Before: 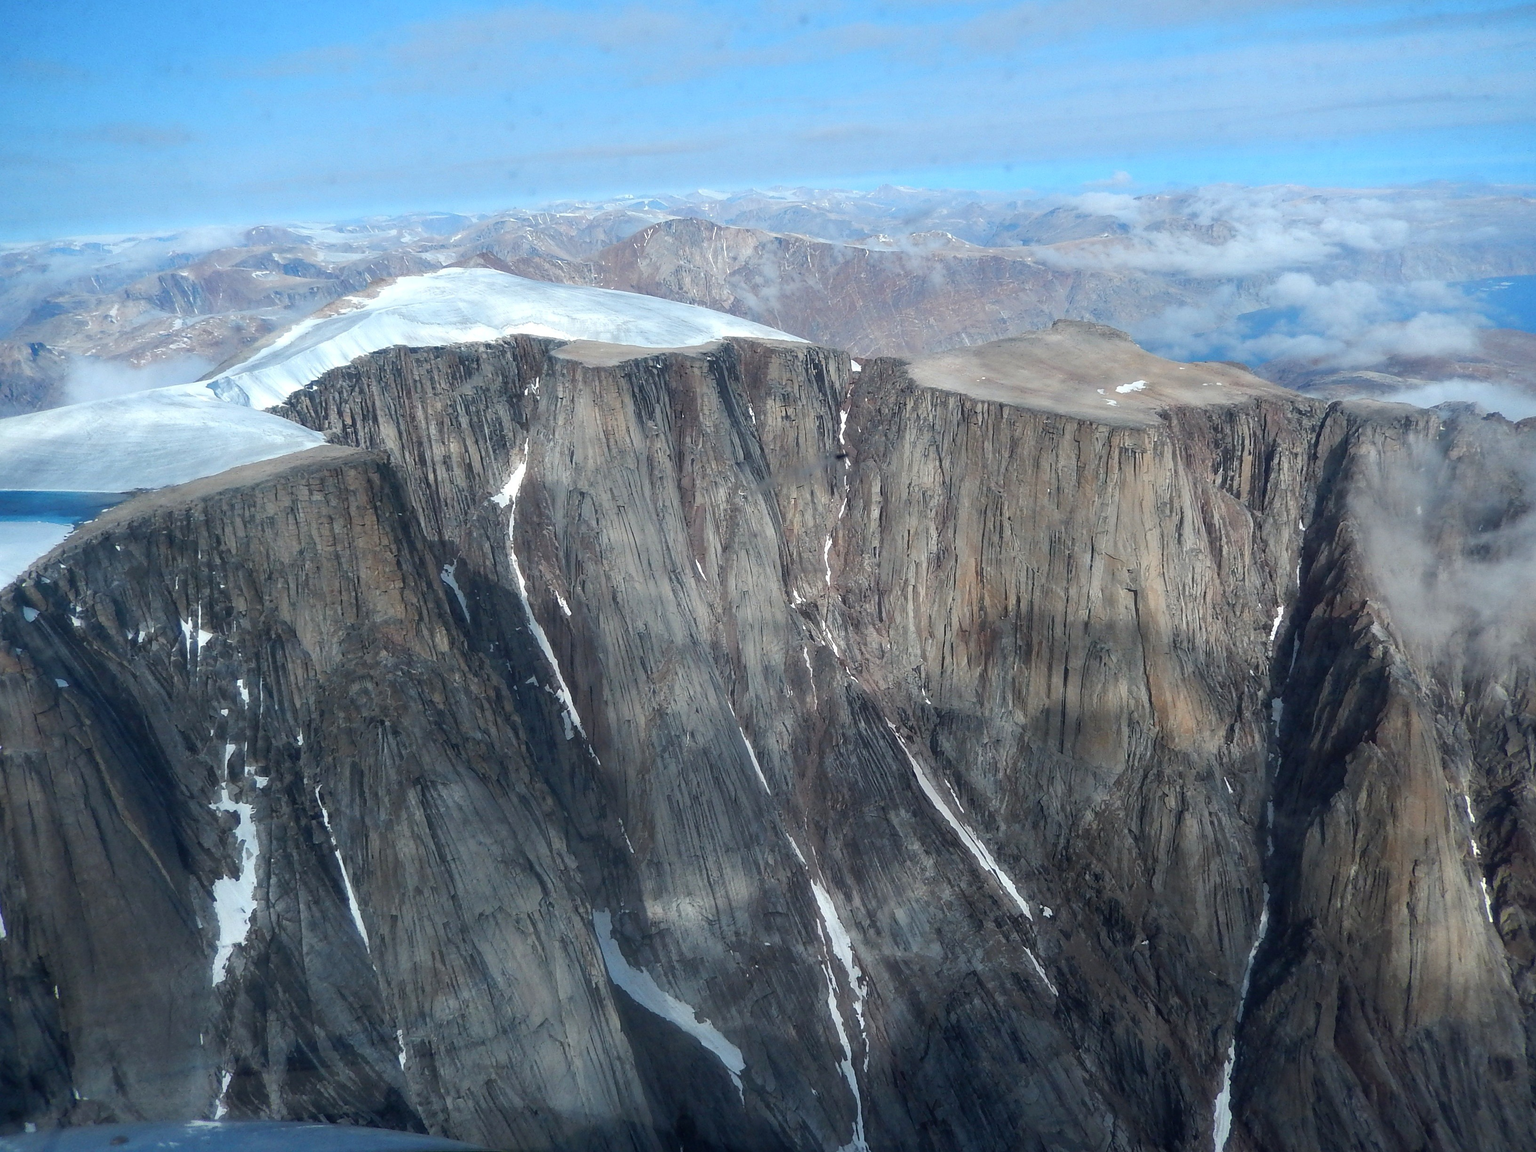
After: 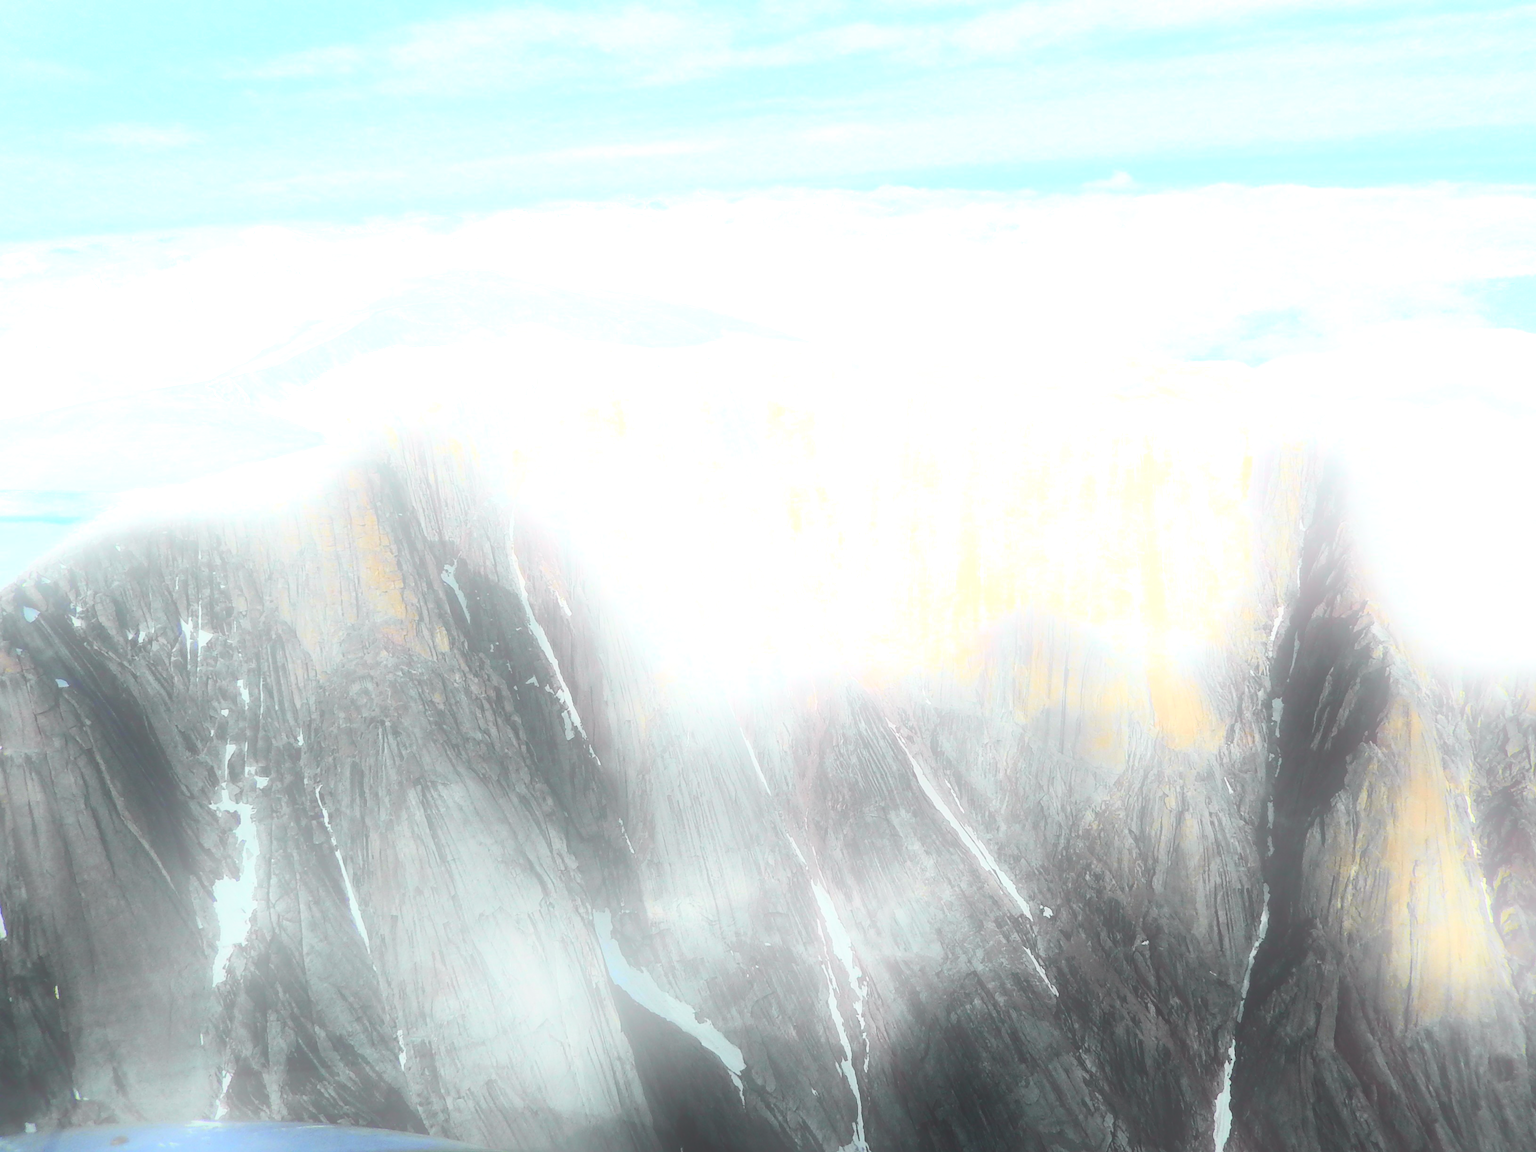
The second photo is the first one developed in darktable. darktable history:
bloom: size 25%, threshold 5%, strength 90%
tone curve: curves: ch0 [(0, 0.006) (0.184, 0.117) (0.405, 0.46) (0.456, 0.528) (0.634, 0.728) (0.877, 0.89) (0.984, 0.935)]; ch1 [(0, 0) (0.443, 0.43) (0.492, 0.489) (0.566, 0.579) (0.595, 0.625) (0.608, 0.667) (0.65, 0.729) (1, 1)]; ch2 [(0, 0) (0.33, 0.301) (0.421, 0.443) (0.447, 0.489) (0.492, 0.498) (0.537, 0.583) (0.586, 0.591) (0.663, 0.686) (1, 1)], color space Lab, independent channels, preserve colors none
